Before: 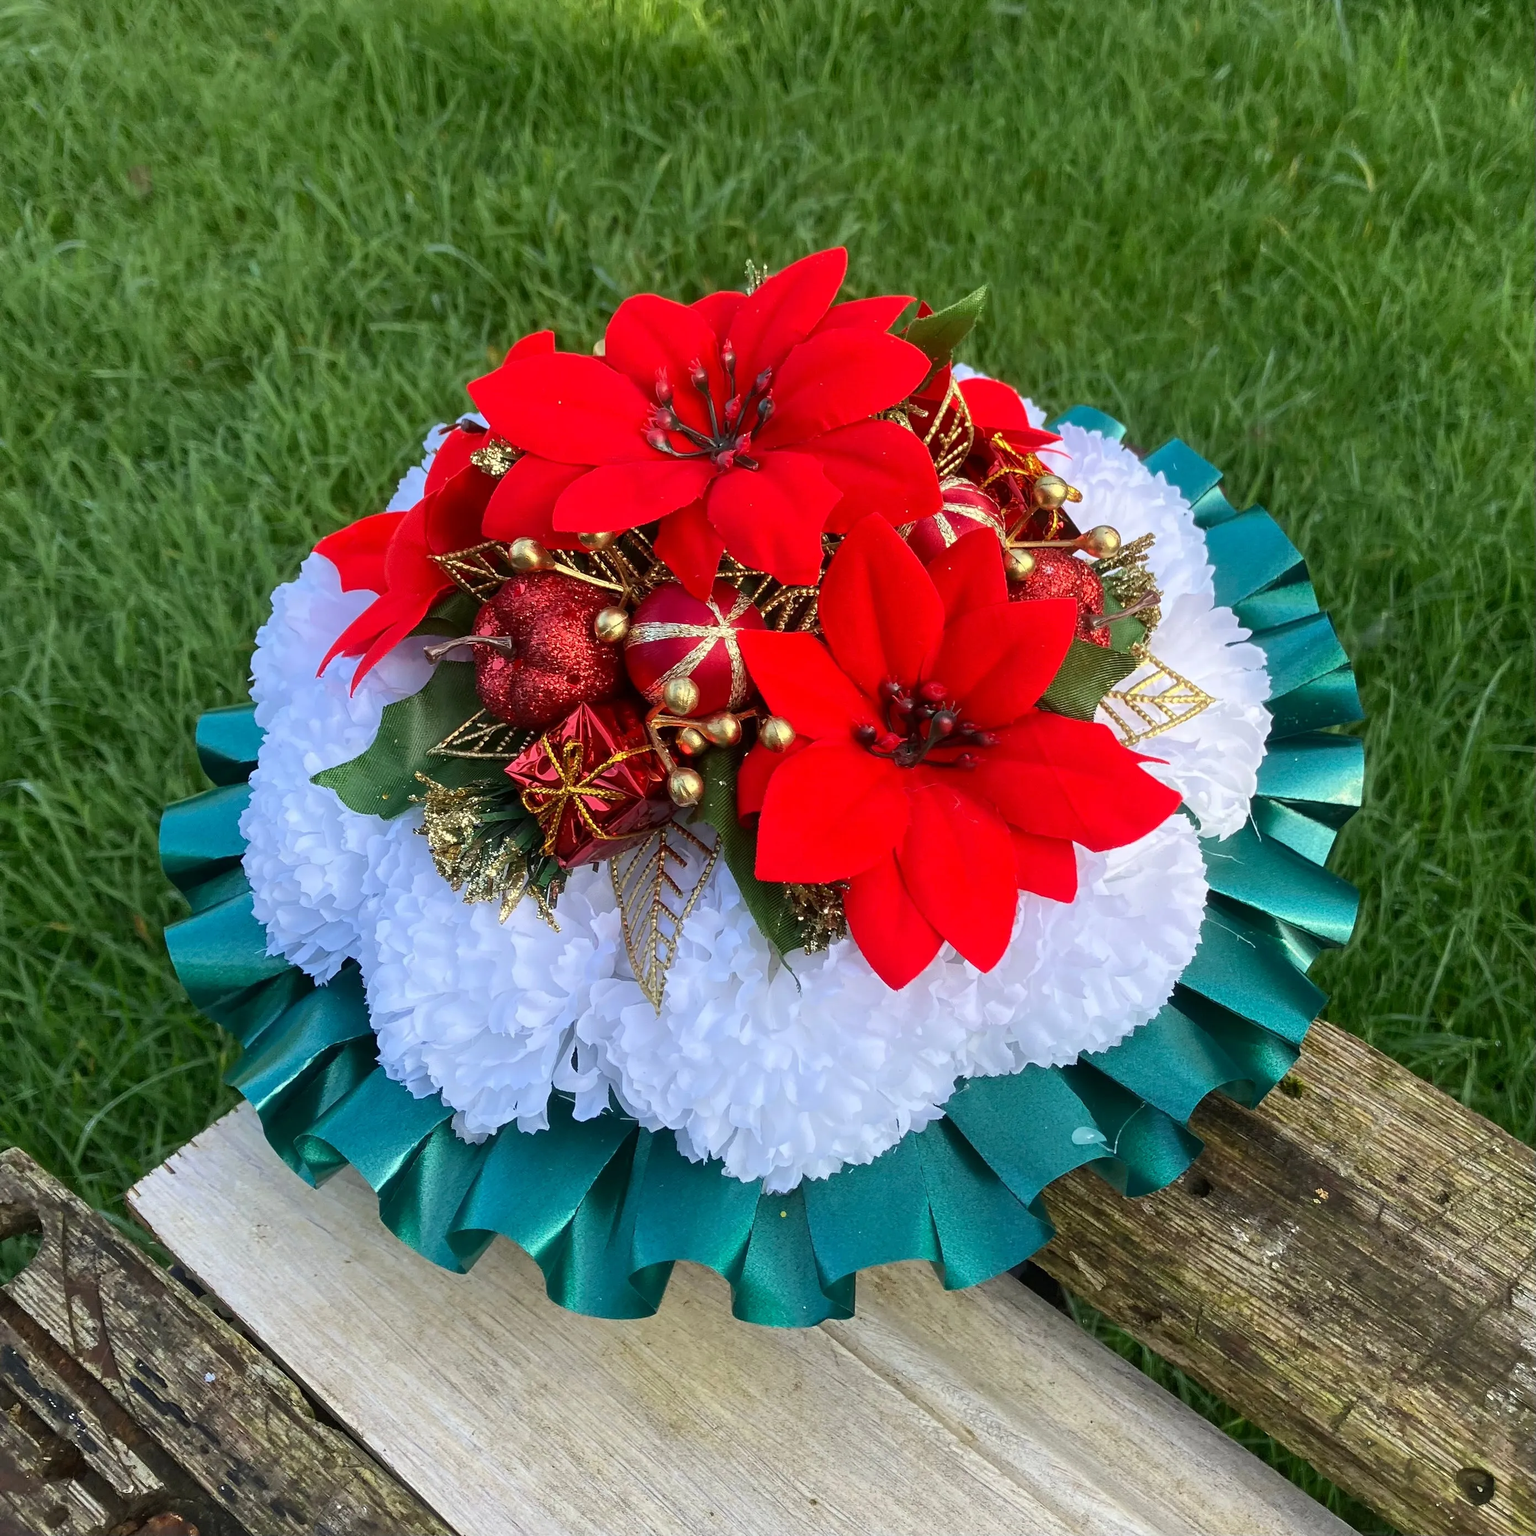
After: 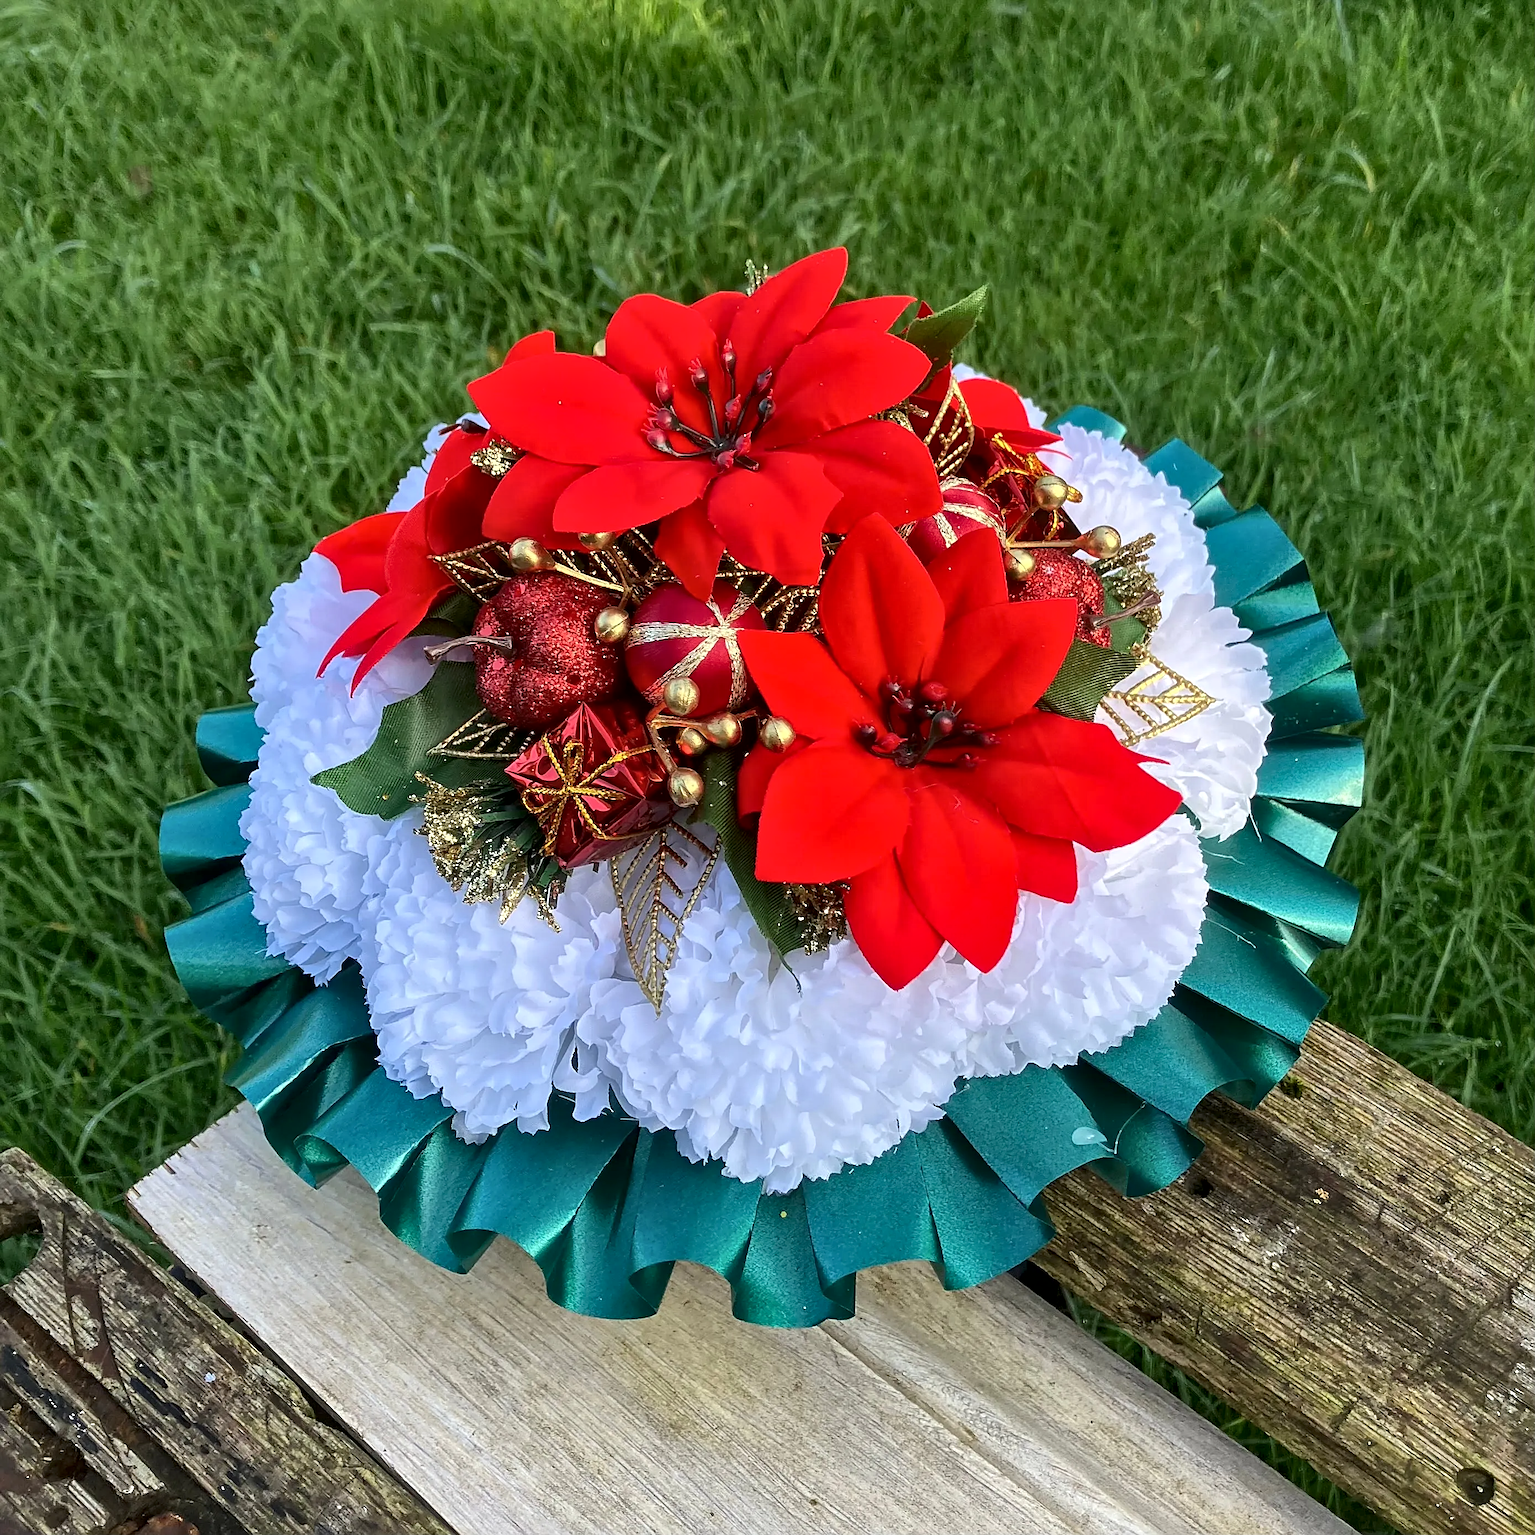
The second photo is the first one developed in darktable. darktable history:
local contrast: mode bilateral grid, contrast 20, coarseness 50, detail 148%, midtone range 0.2
sharpen: on, module defaults
